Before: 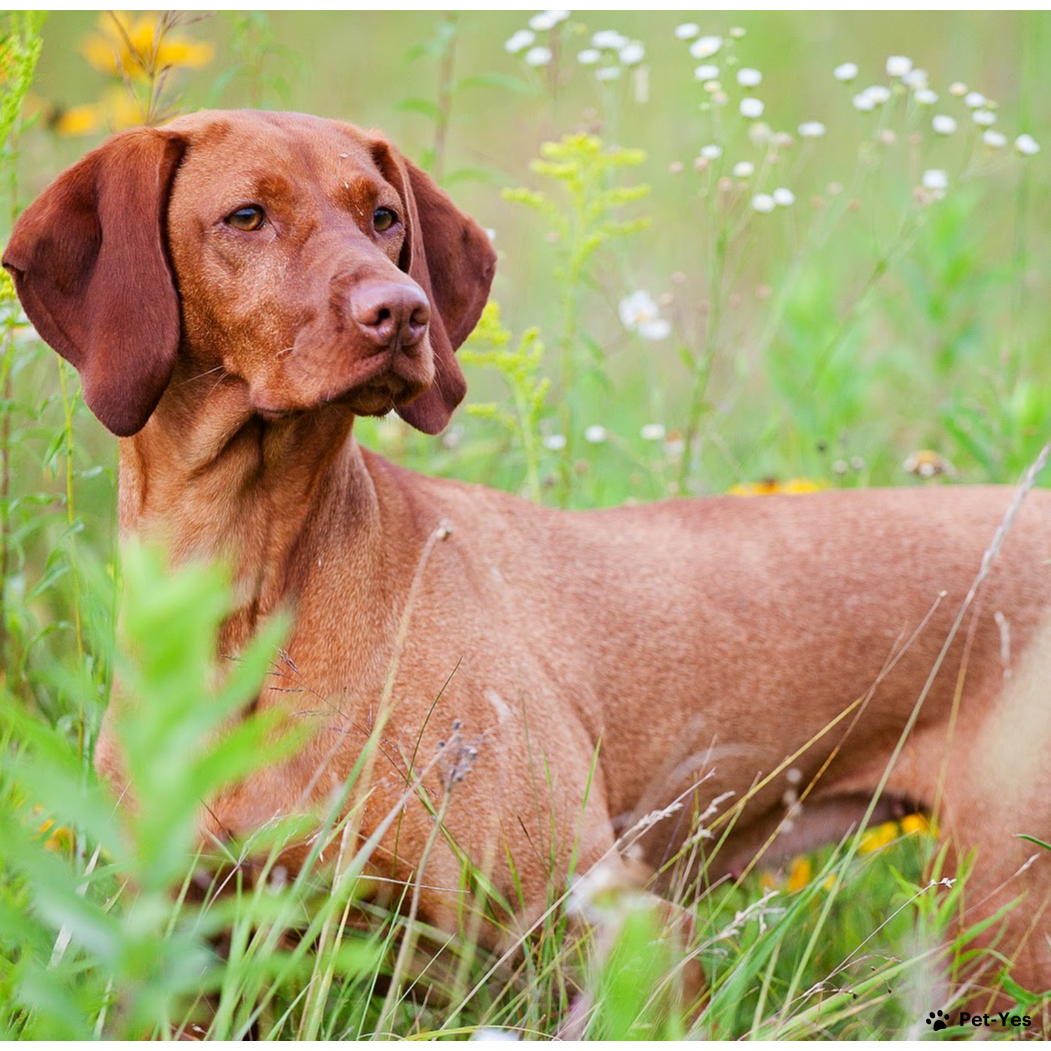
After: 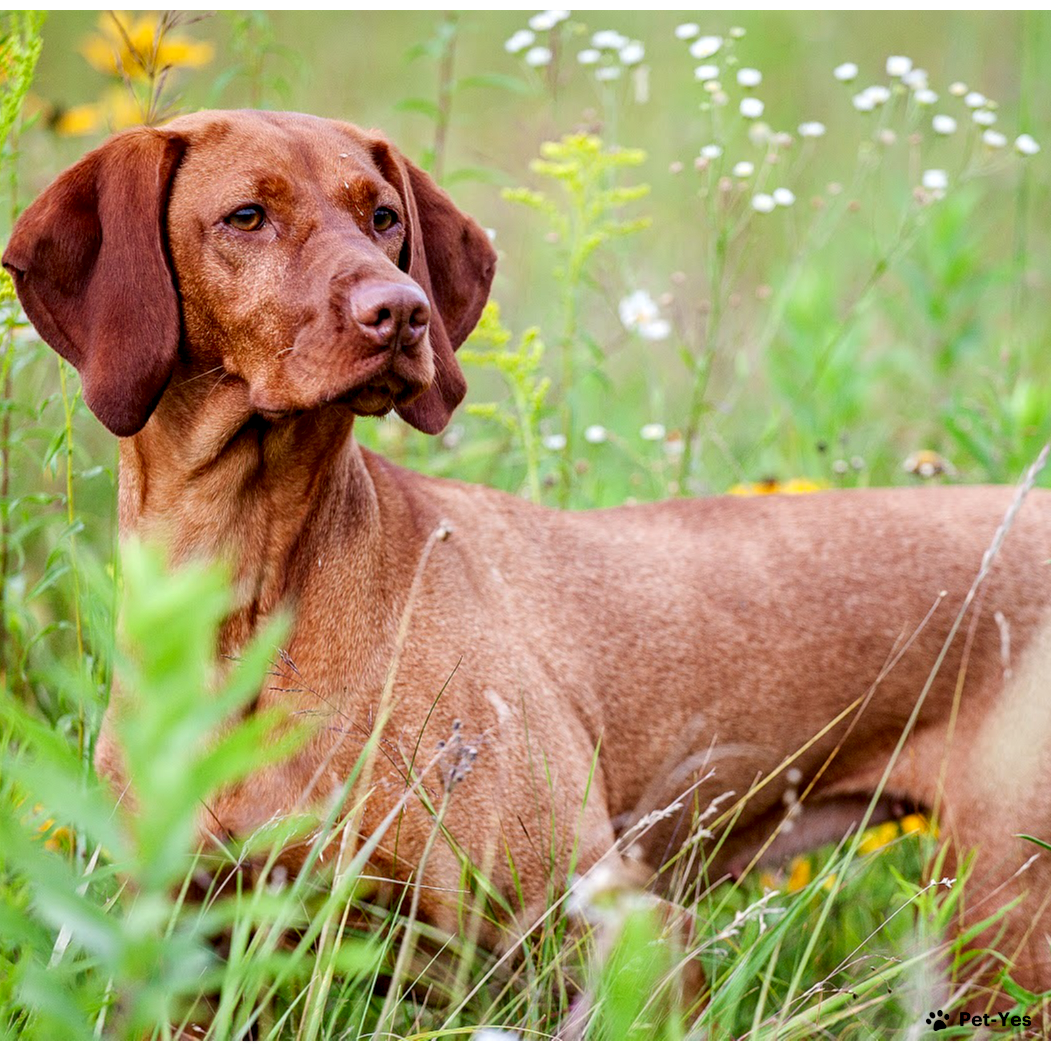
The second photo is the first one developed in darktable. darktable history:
local contrast: detail 140%
exposure: black level correction 0.005, exposure 0.014 EV, compensate highlight preservation false
